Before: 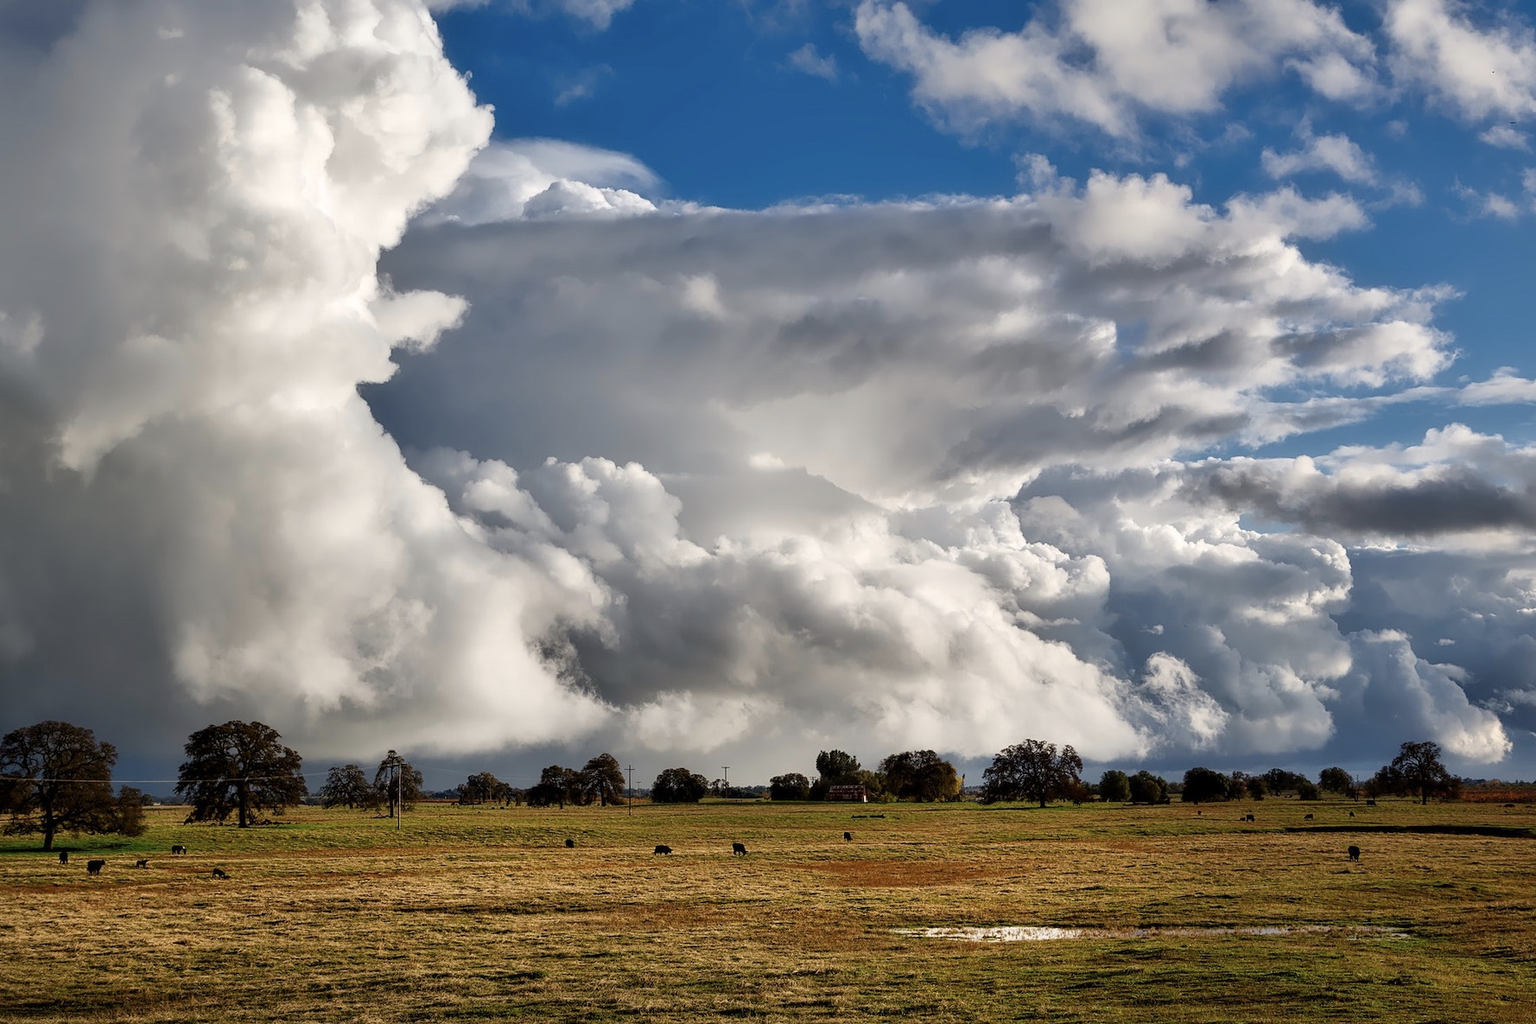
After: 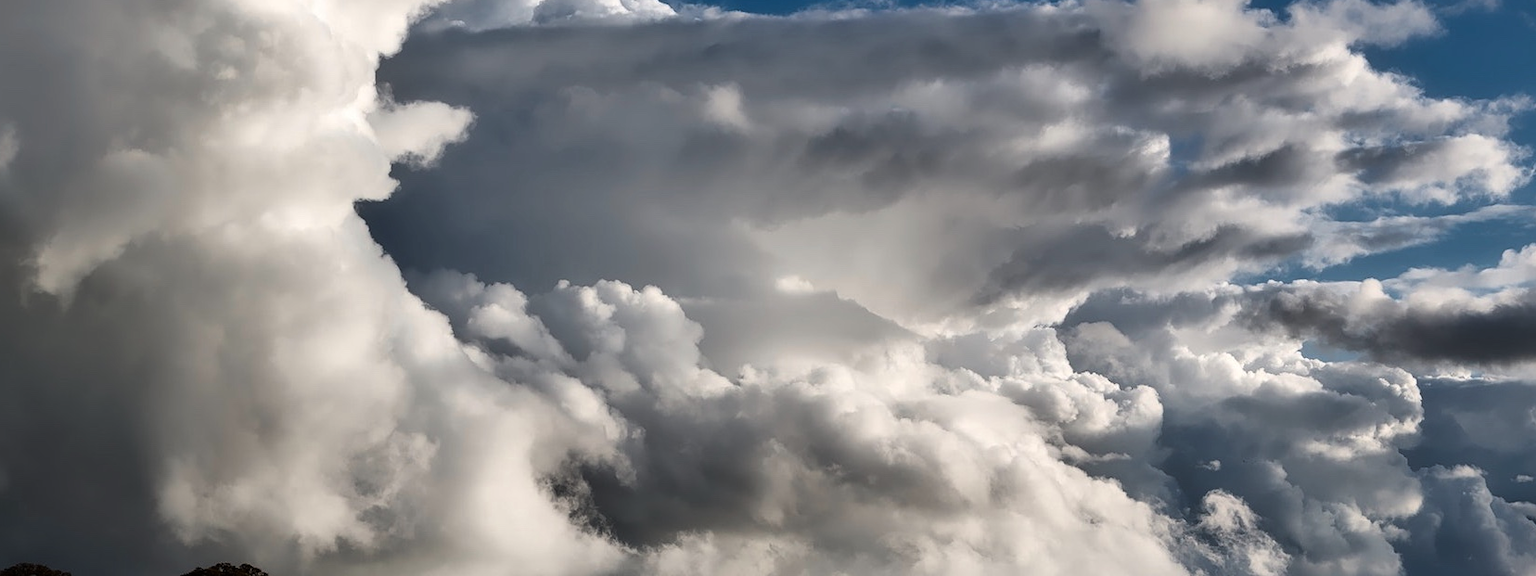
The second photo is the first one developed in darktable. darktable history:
crop: left 1.744%, top 19.225%, right 5.069%, bottom 28.357%
tone curve: curves: ch0 [(0, 0) (0.153, 0.06) (1, 1)], color space Lab, linked channels, preserve colors none
